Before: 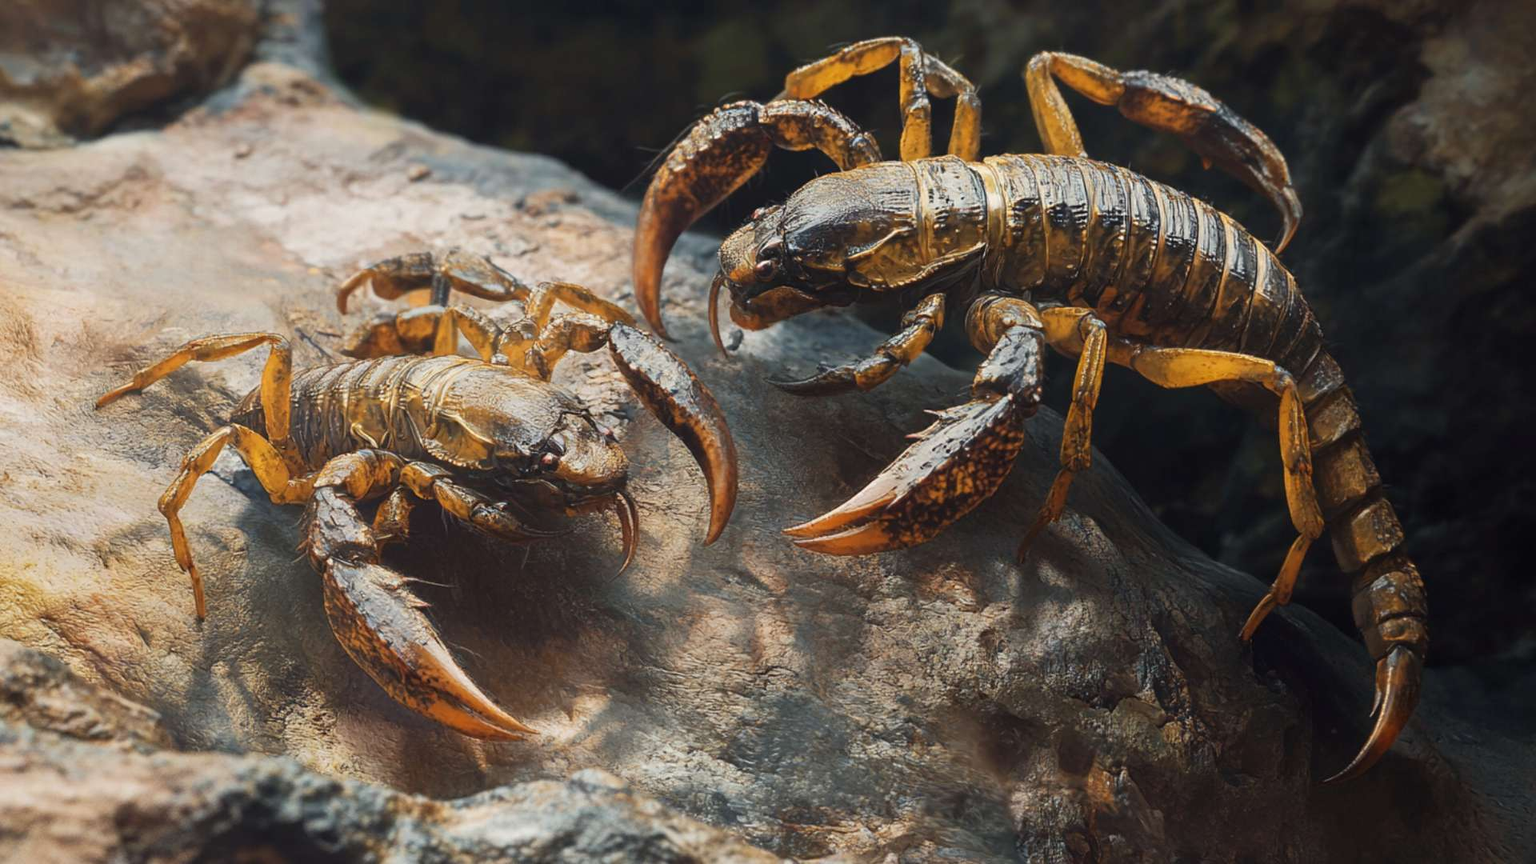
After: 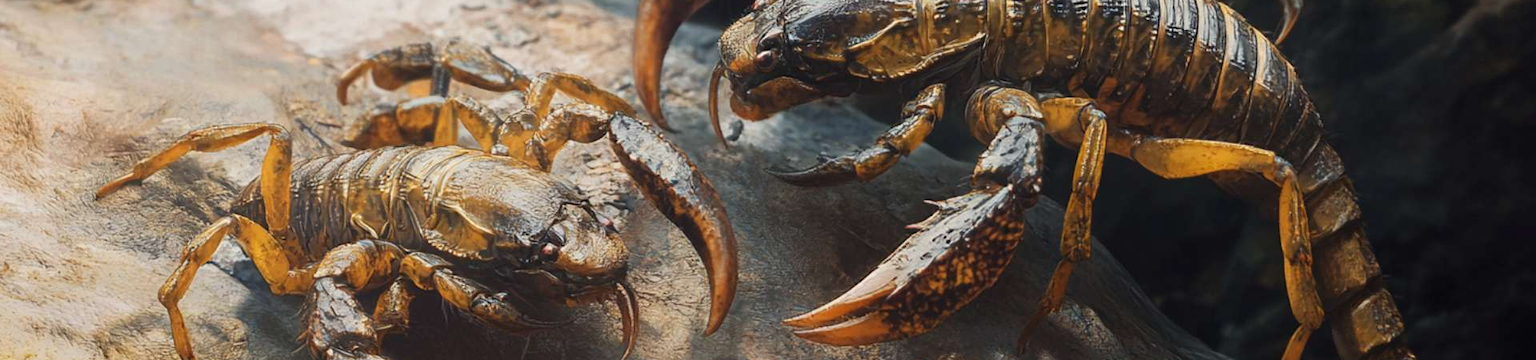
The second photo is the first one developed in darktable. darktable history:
crop and rotate: top 24.312%, bottom 33.867%
